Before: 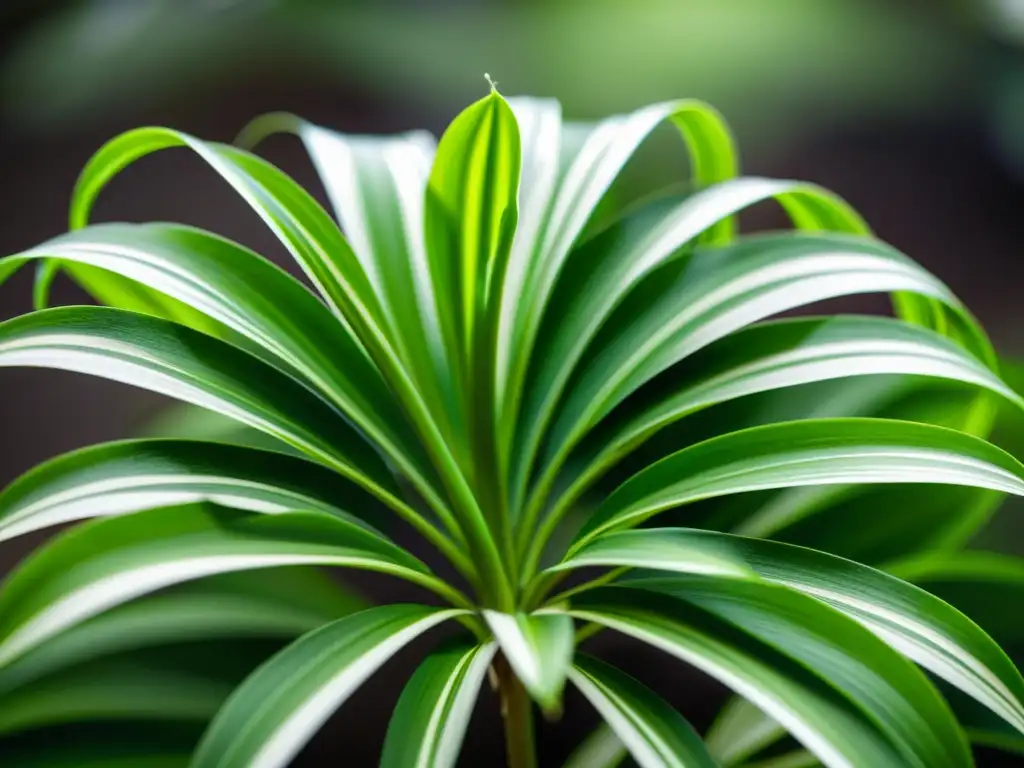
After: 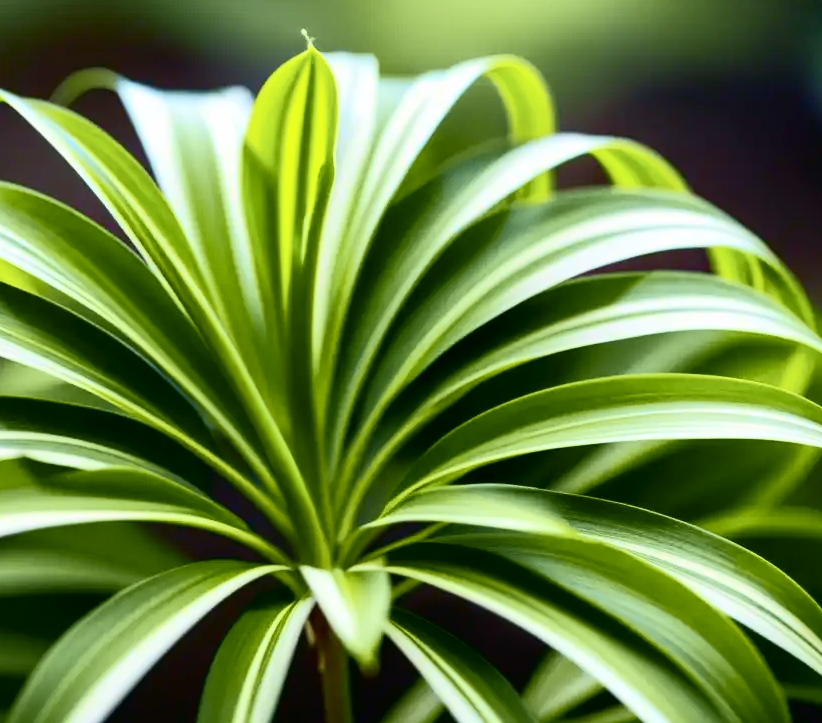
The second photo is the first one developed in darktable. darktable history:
crop and rotate: left 17.959%, top 5.771%, right 1.742%
tone curve: curves: ch0 [(0, 0.013) (0.074, 0.044) (0.251, 0.234) (0.472, 0.511) (0.63, 0.752) (0.746, 0.866) (0.899, 0.956) (1, 1)]; ch1 [(0, 0) (0.08, 0.08) (0.347, 0.394) (0.455, 0.441) (0.5, 0.5) (0.517, 0.53) (0.563, 0.611) (0.617, 0.682) (0.756, 0.788) (0.92, 0.92) (1, 1)]; ch2 [(0, 0) (0.096, 0.056) (0.304, 0.204) (0.5, 0.5) (0.539, 0.575) (0.597, 0.644) (0.92, 0.92) (1, 1)], color space Lab, independent channels, preserve colors none
